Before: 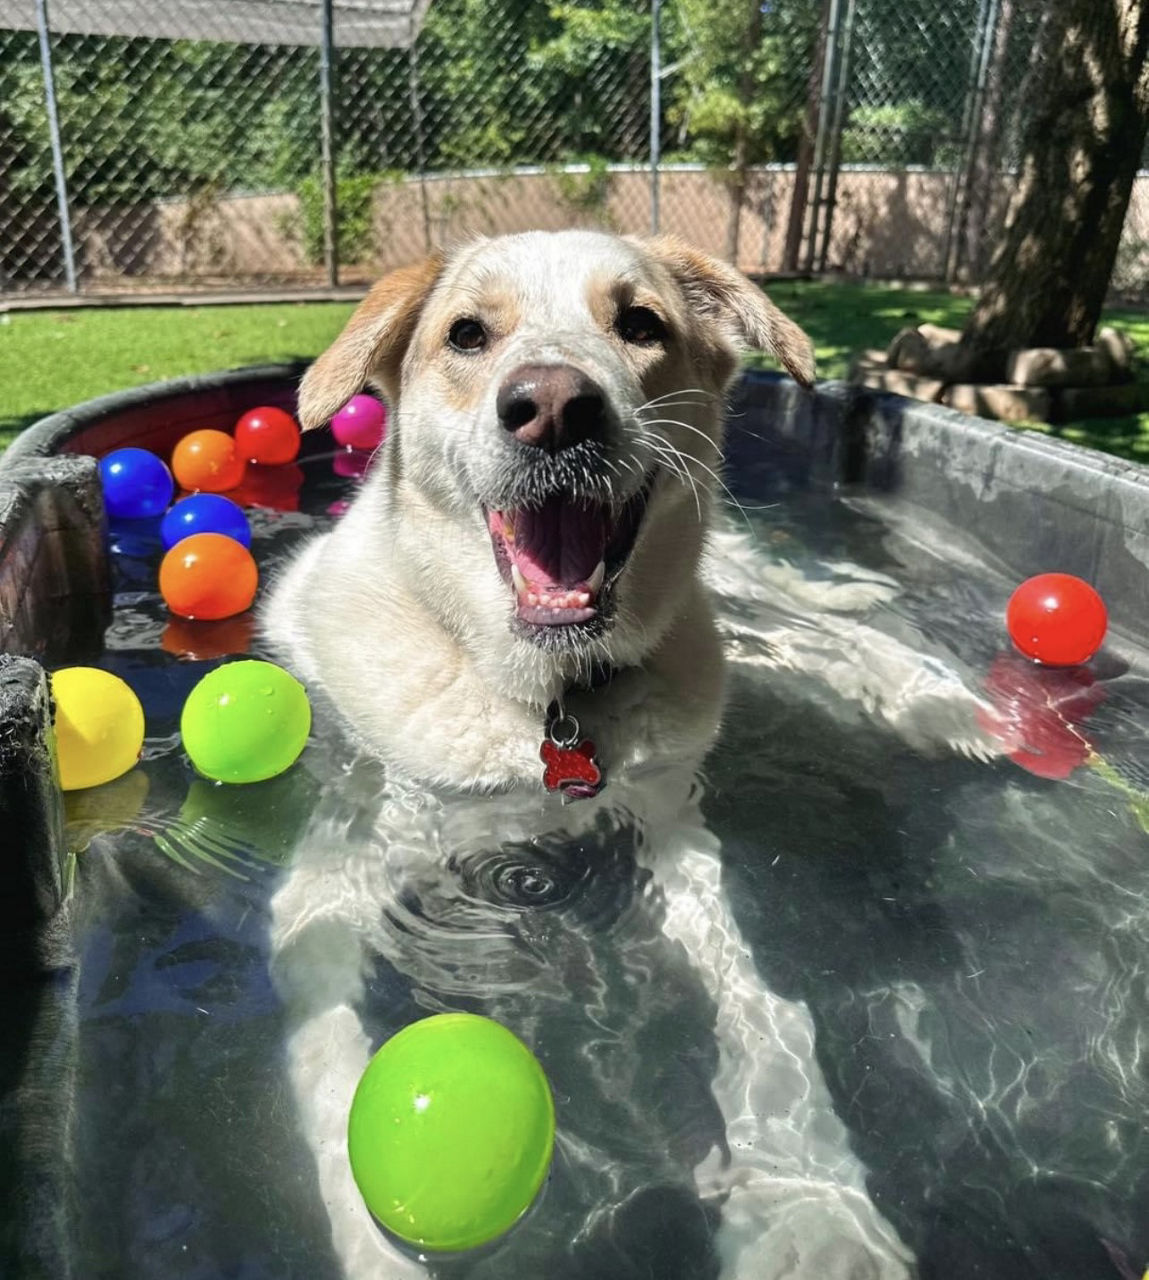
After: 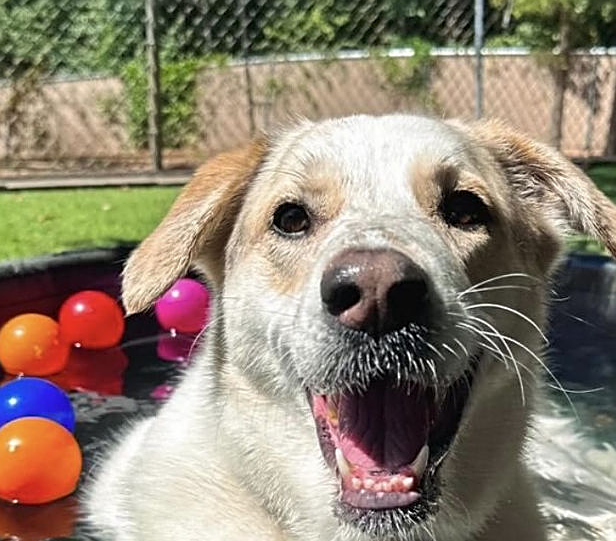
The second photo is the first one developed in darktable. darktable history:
sharpen: on, module defaults
crop: left 15.318%, top 9.121%, right 31.052%, bottom 48.547%
